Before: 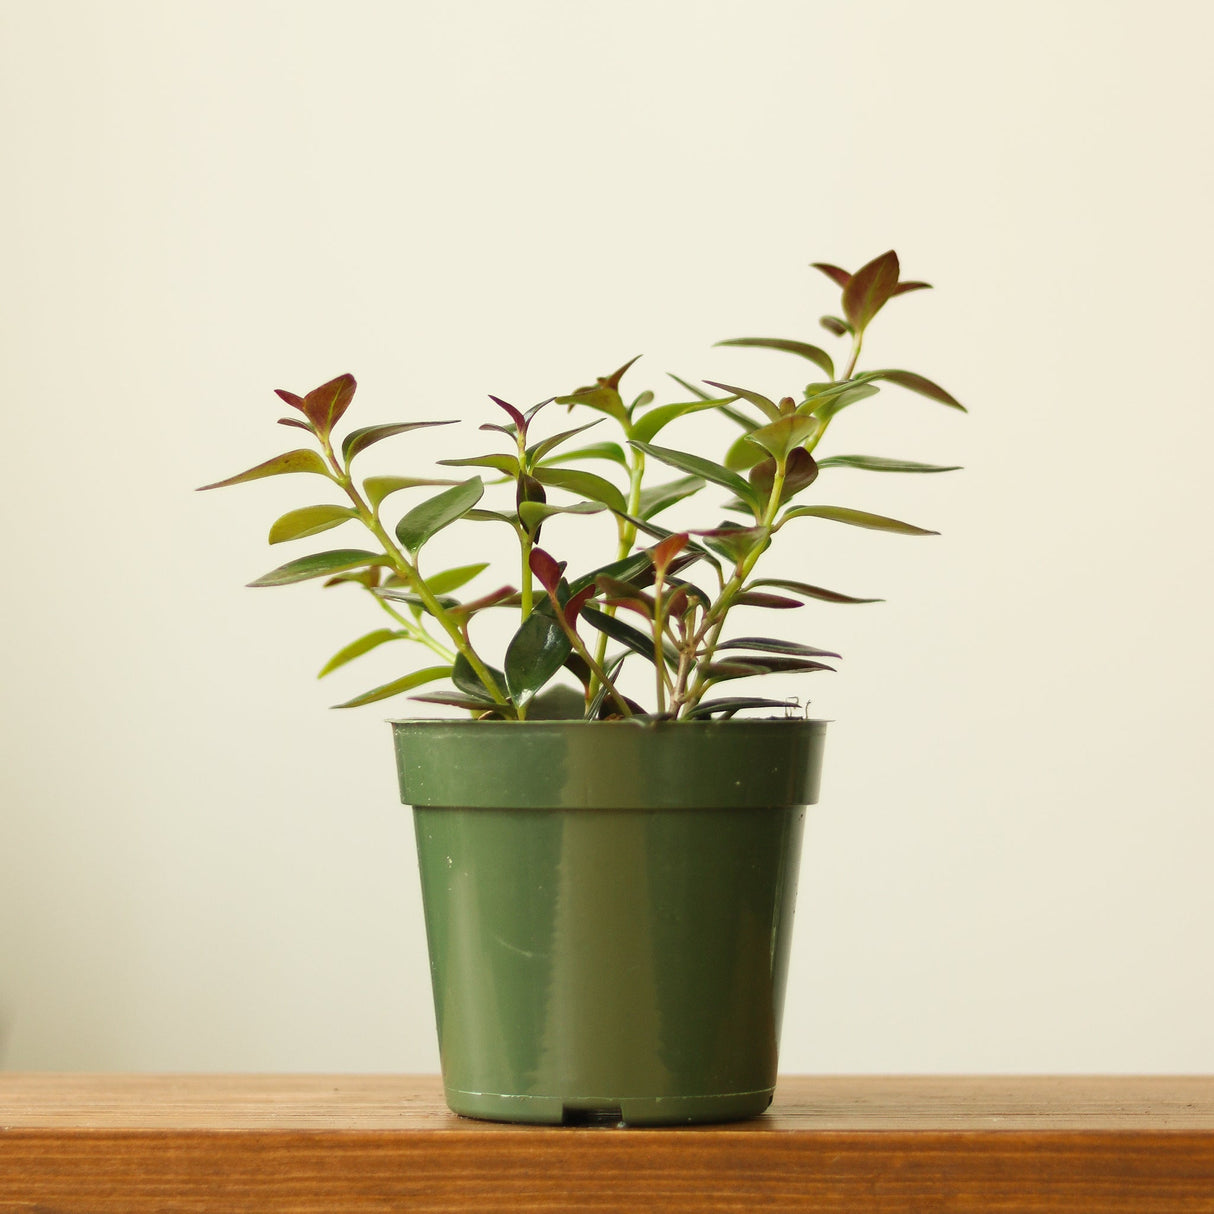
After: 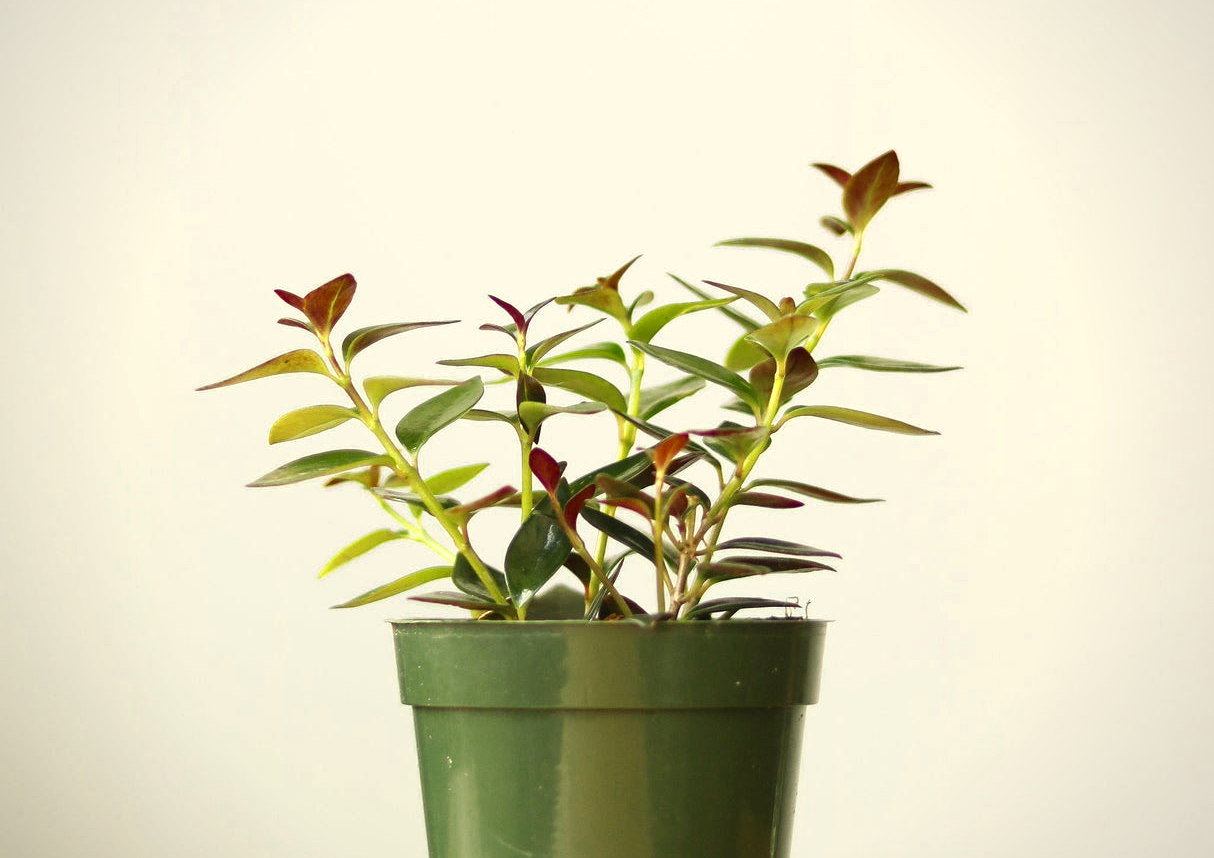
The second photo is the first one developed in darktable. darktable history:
crop and rotate: top 8.293%, bottom 20.996%
color zones: curves: ch0 [(0.004, 0.305) (0.261, 0.623) (0.389, 0.399) (0.708, 0.571) (0.947, 0.34)]; ch1 [(0.025, 0.645) (0.229, 0.584) (0.326, 0.551) (0.484, 0.262) (0.757, 0.643)]
vignetting: fall-off radius 93.87%
